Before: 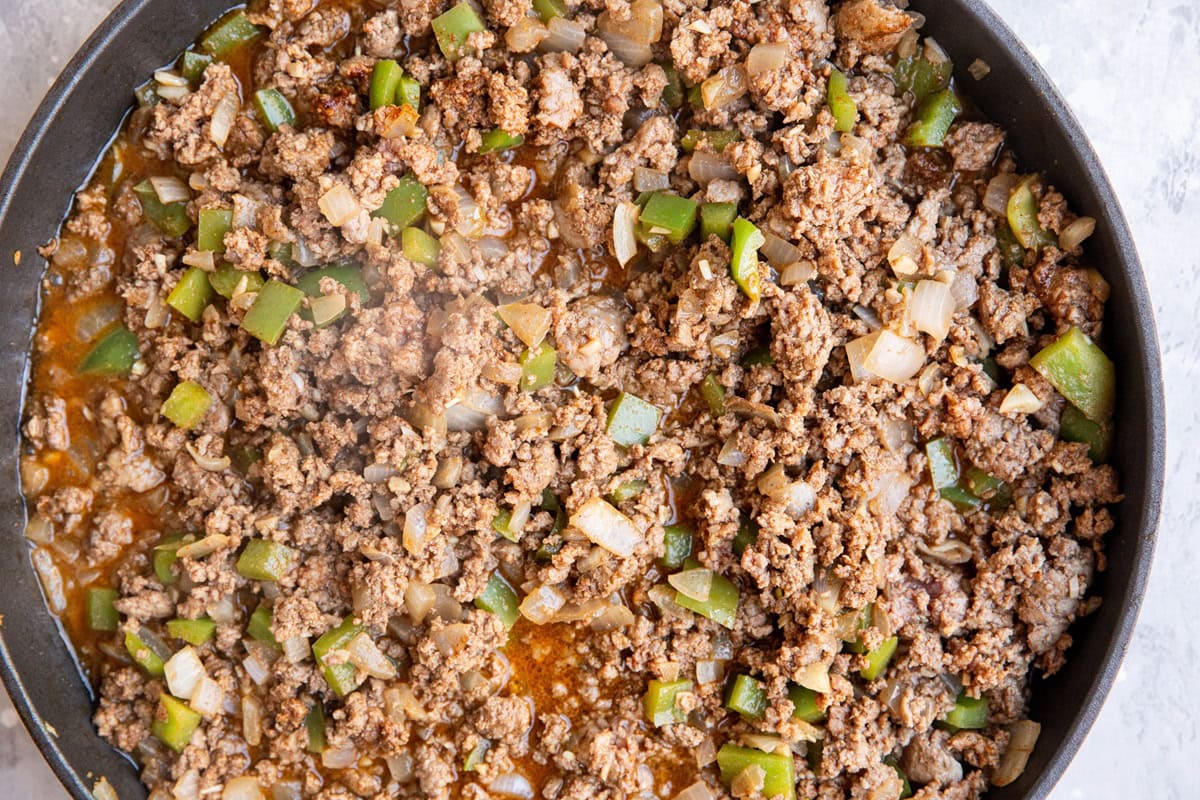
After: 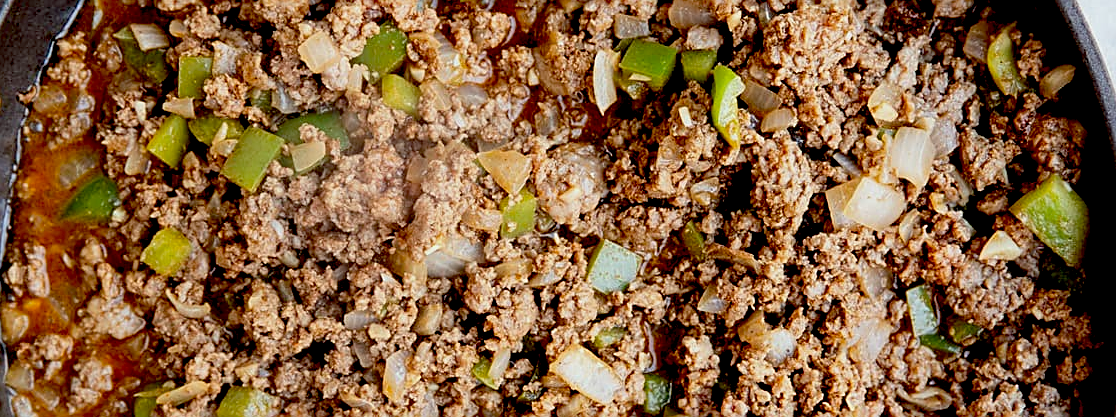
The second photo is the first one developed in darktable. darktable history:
sharpen: on, module defaults
color calibration: illuminant Planckian (black body), x 0.351, y 0.352, temperature 4794.27 K
exposure: black level correction 0.046, exposure -0.228 EV, compensate highlight preservation false
crop: left 1.744%, top 19.225%, right 5.069%, bottom 28.357%
